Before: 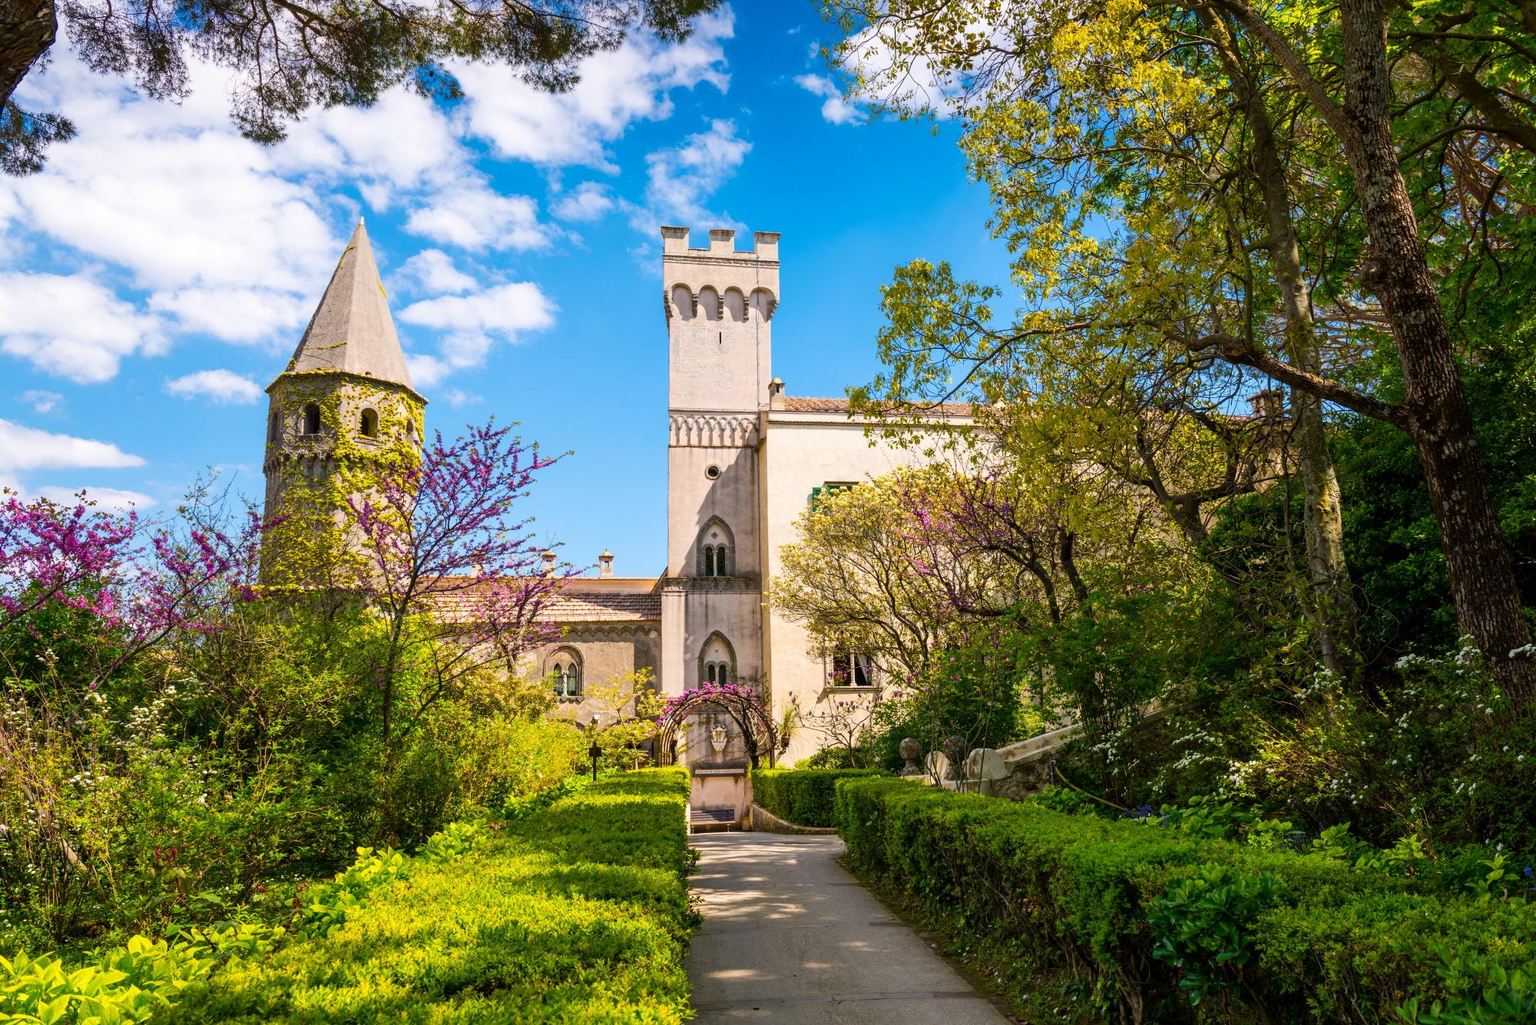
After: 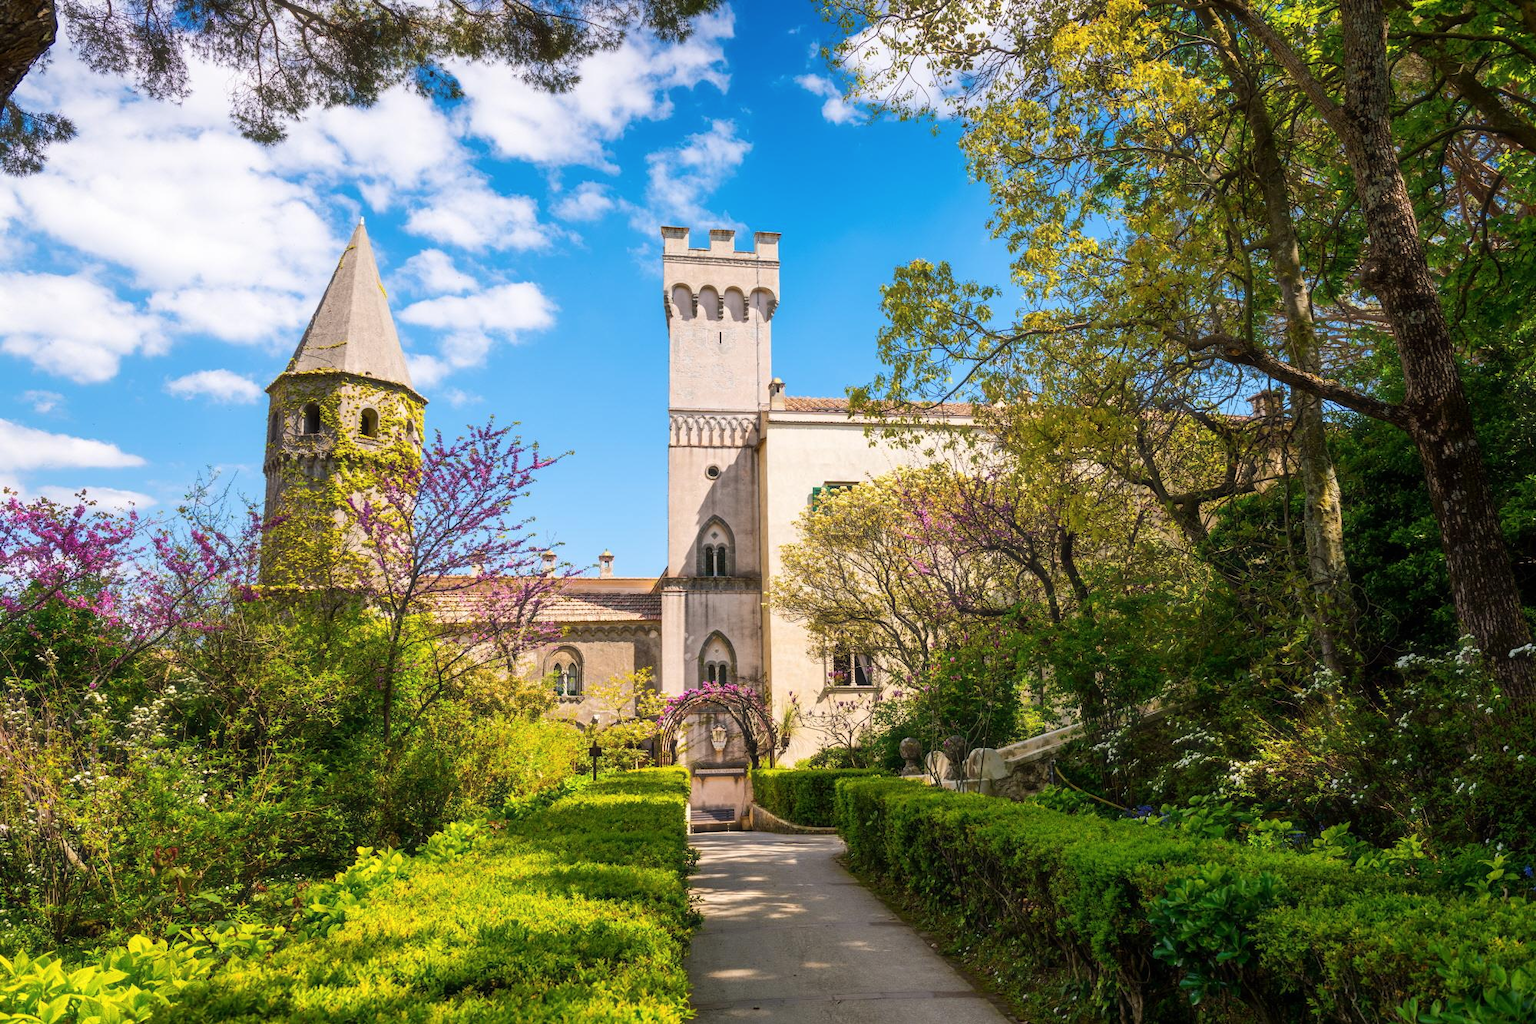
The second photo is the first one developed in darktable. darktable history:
haze removal: strength -0.05
